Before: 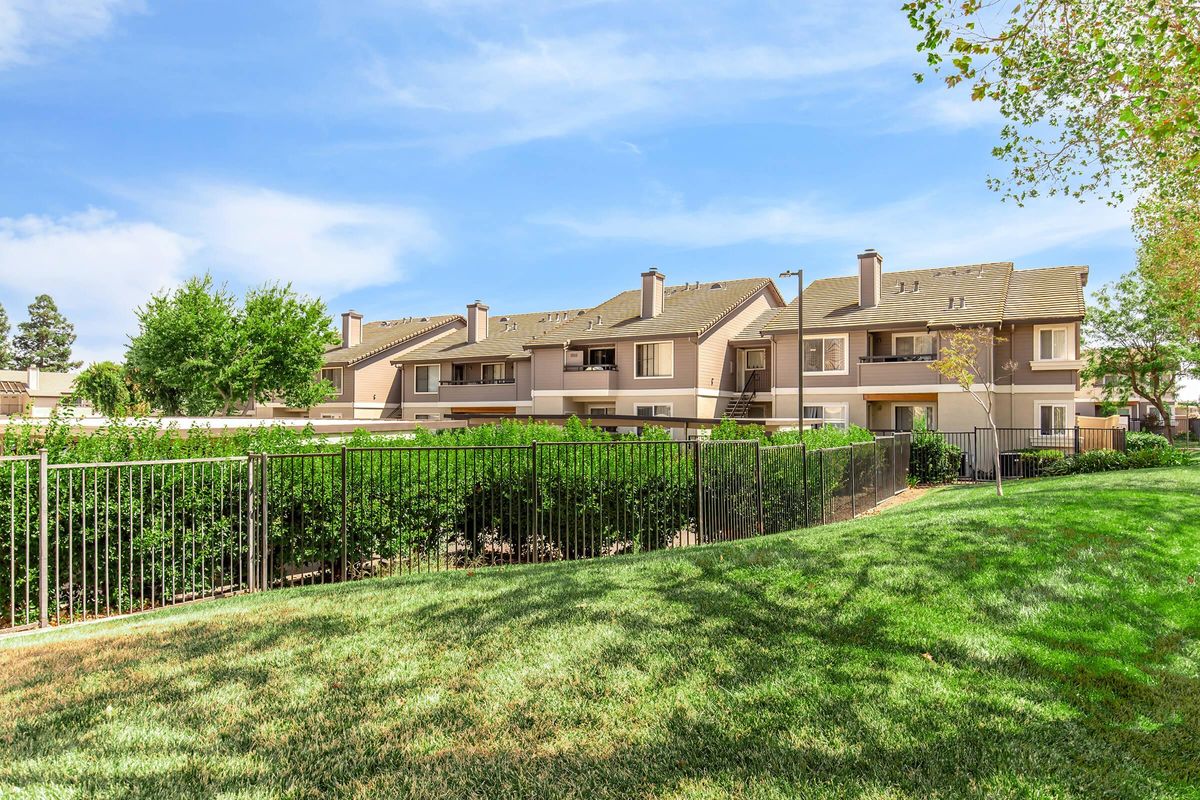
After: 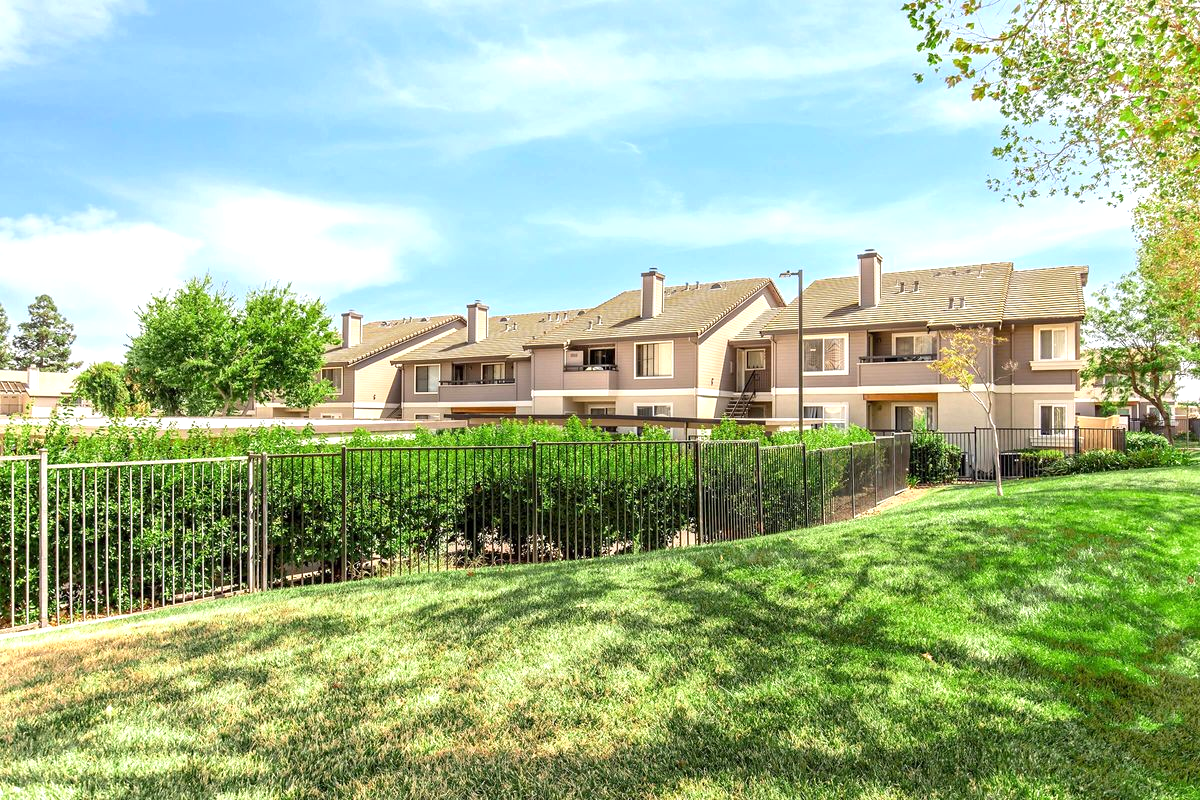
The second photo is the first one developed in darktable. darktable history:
exposure: black level correction 0.001, exposure 0.5 EV, compensate exposure bias true, compensate highlight preservation false
tone equalizer: on, module defaults
